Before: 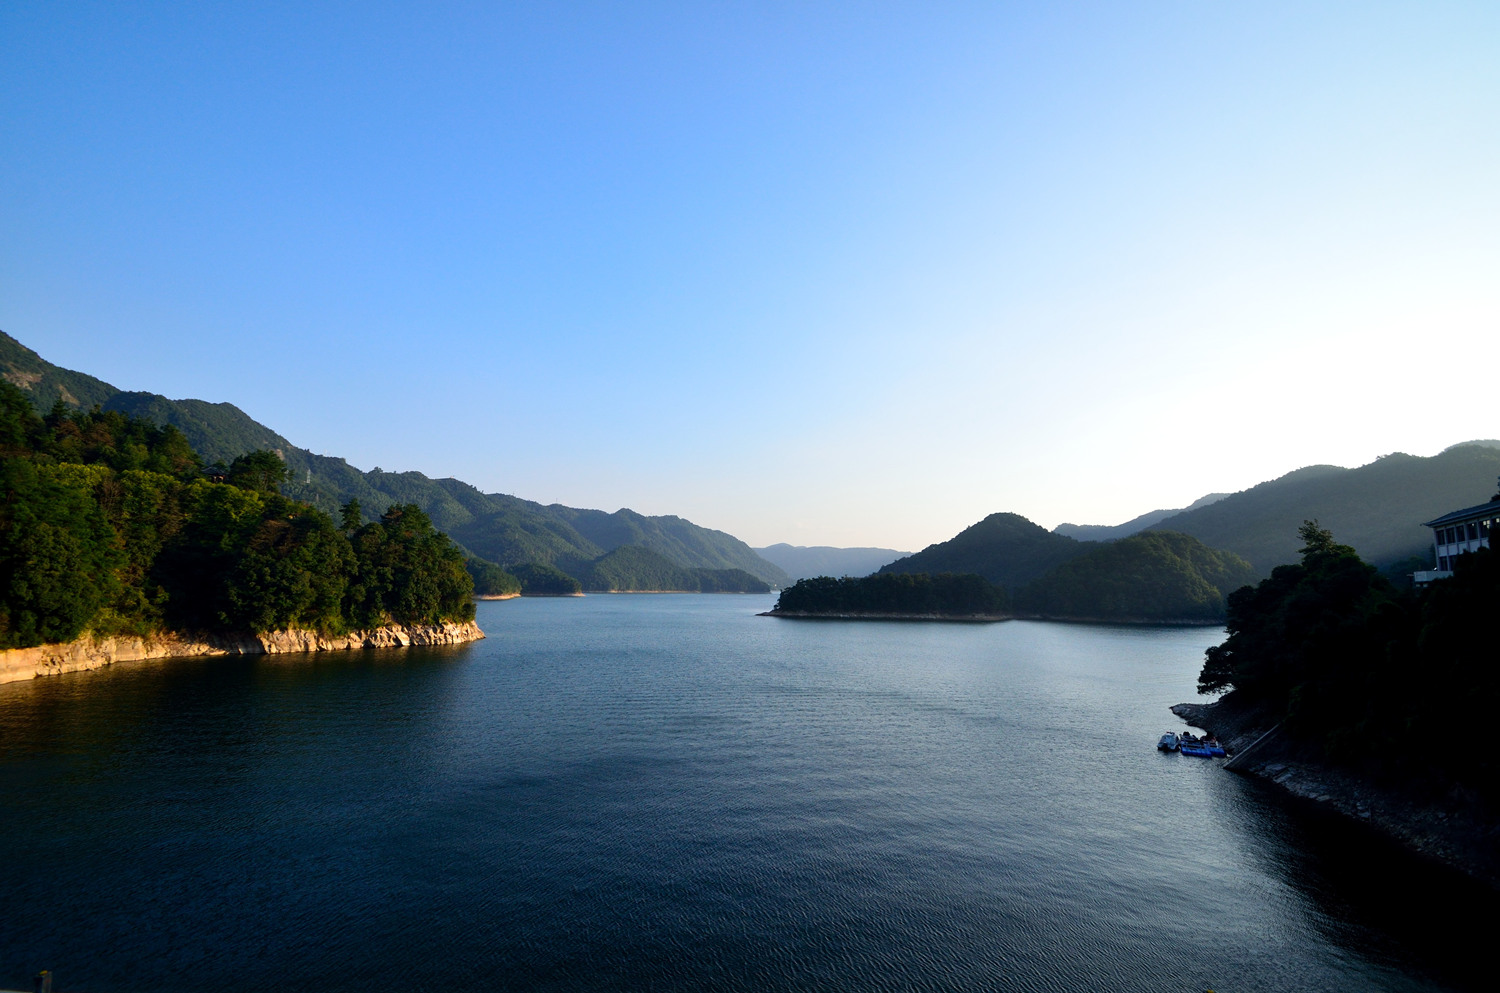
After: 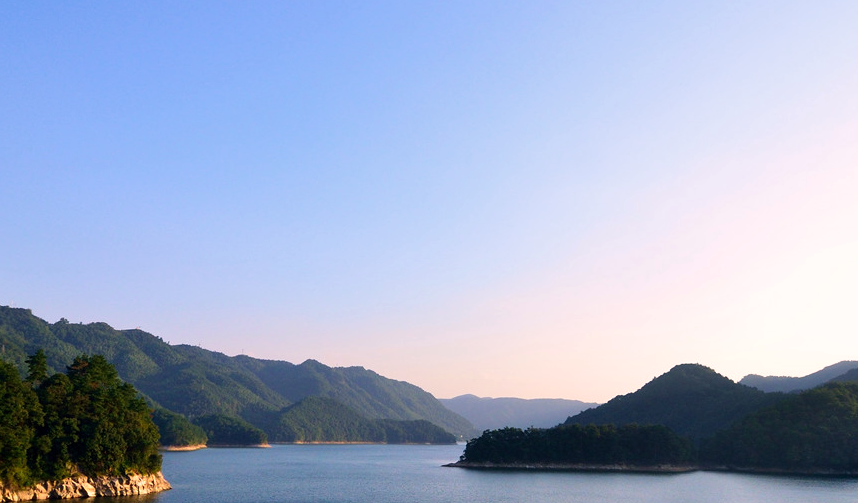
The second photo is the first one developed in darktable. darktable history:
velvia: strength 27.58%
crop: left 20.968%, top 15.101%, right 21.821%, bottom 34.181%
color correction: highlights a* 7.89, highlights b* 3.88
